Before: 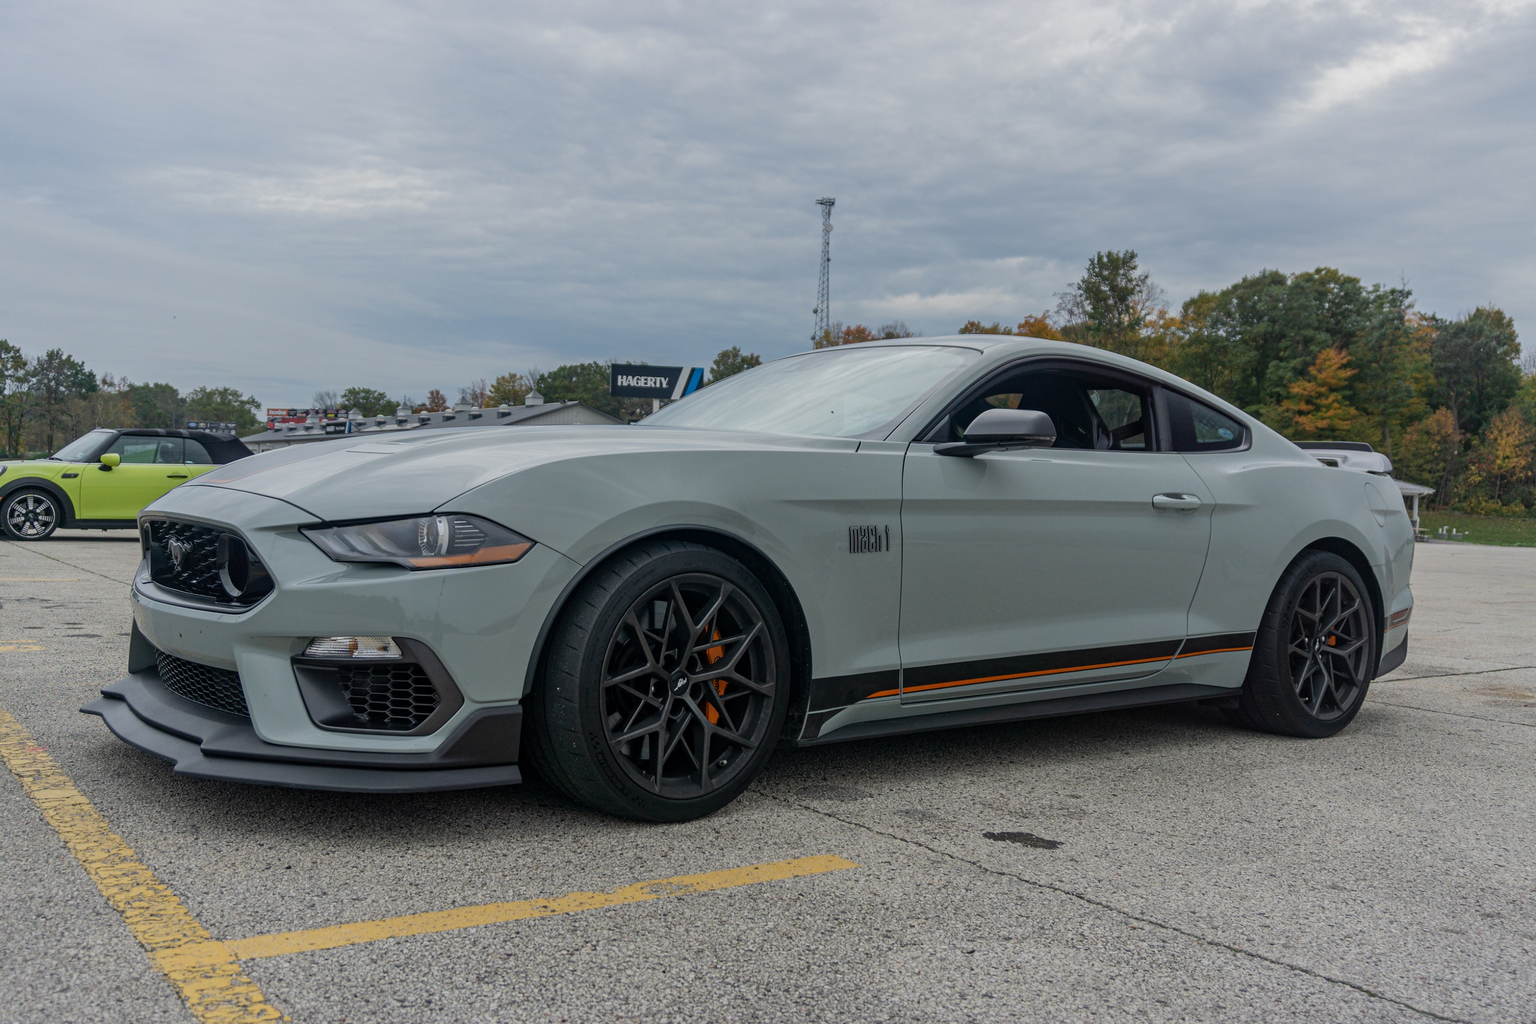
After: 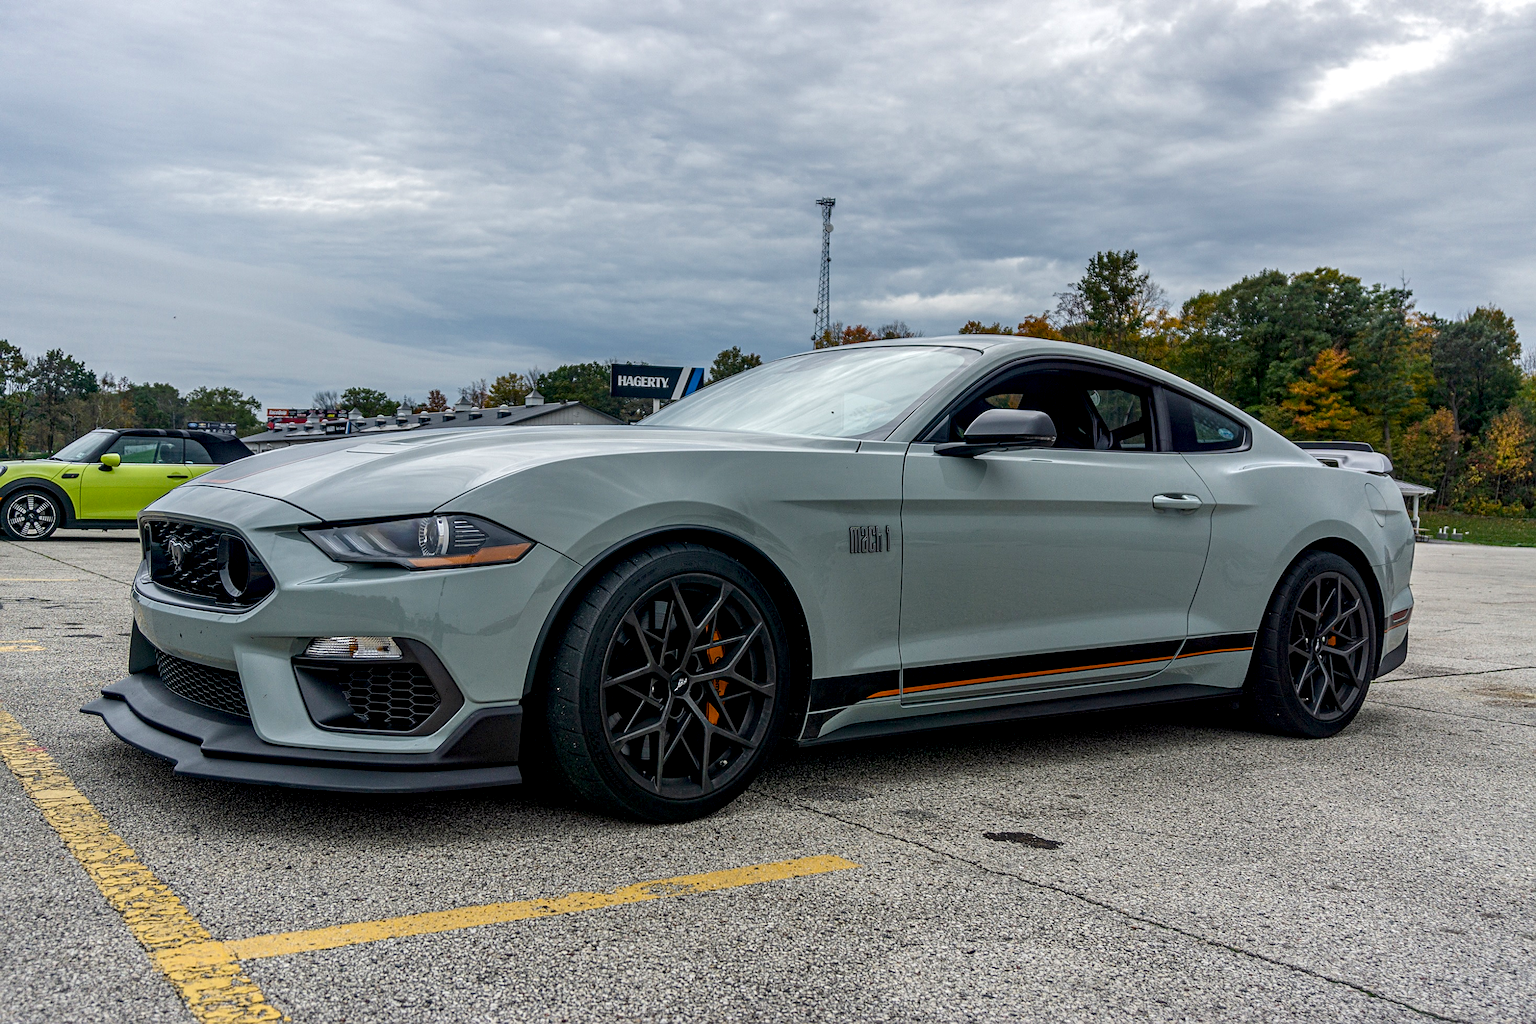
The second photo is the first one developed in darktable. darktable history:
local contrast: detail 150%
sharpen: on, module defaults
color balance rgb: perceptual saturation grading › global saturation 20%, perceptual saturation grading › highlights -14.045%, perceptual saturation grading › shadows 49.652%, perceptual brilliance grading › highlights 10.803%, perceptual brilliance grading › shadows -11.399%
